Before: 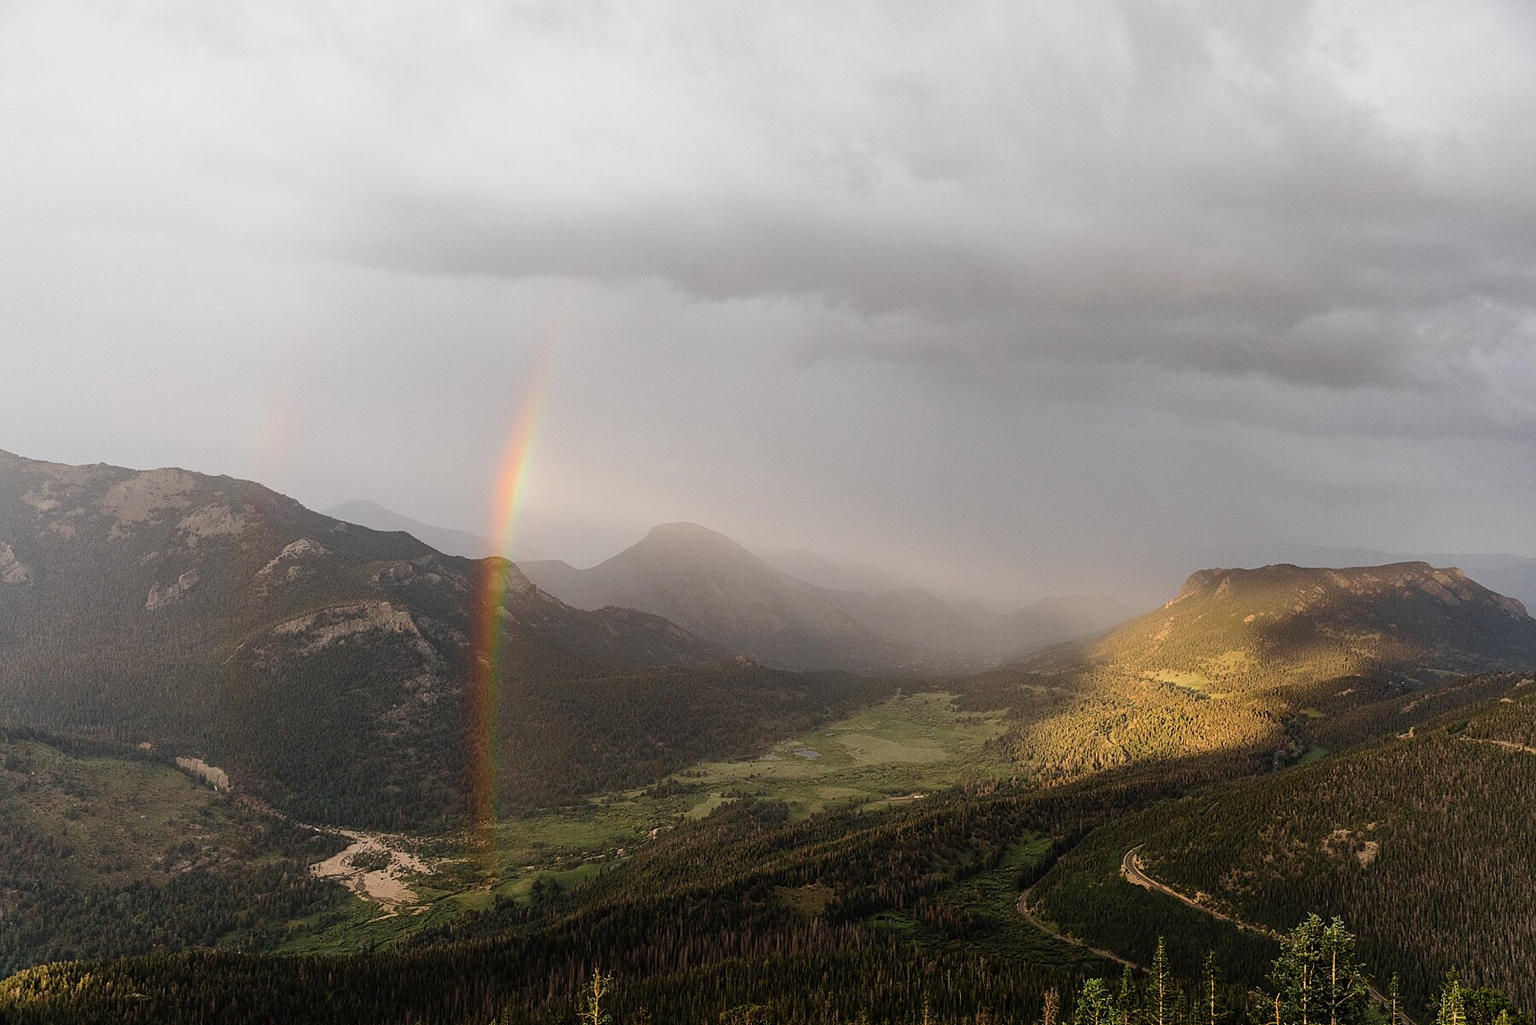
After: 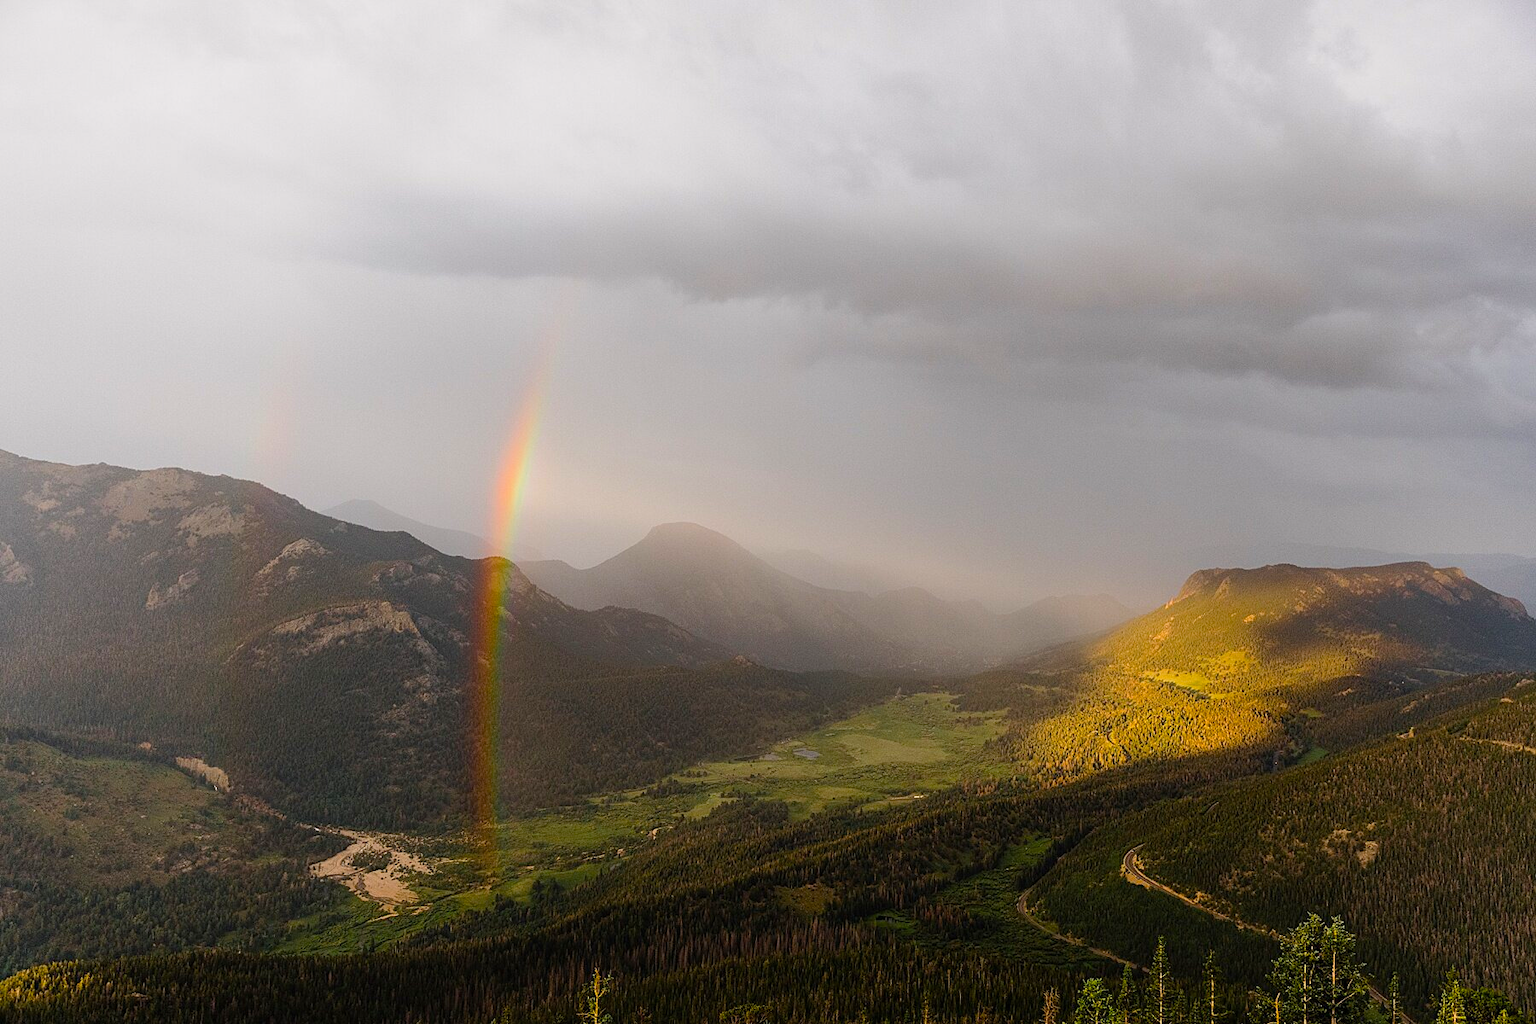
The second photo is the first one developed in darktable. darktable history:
color balance rgb: linear chroma grading › global chroma 14.969%, perceptual saturation grading › global saturation 25.925%
